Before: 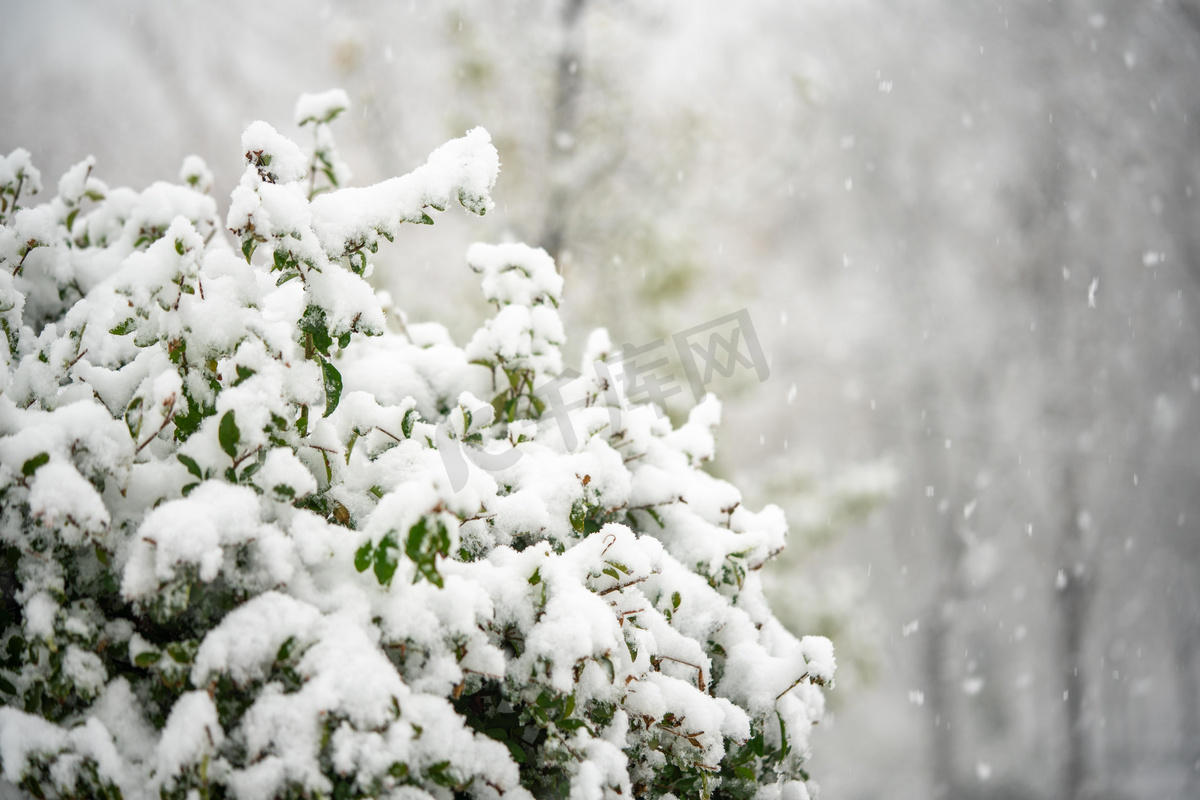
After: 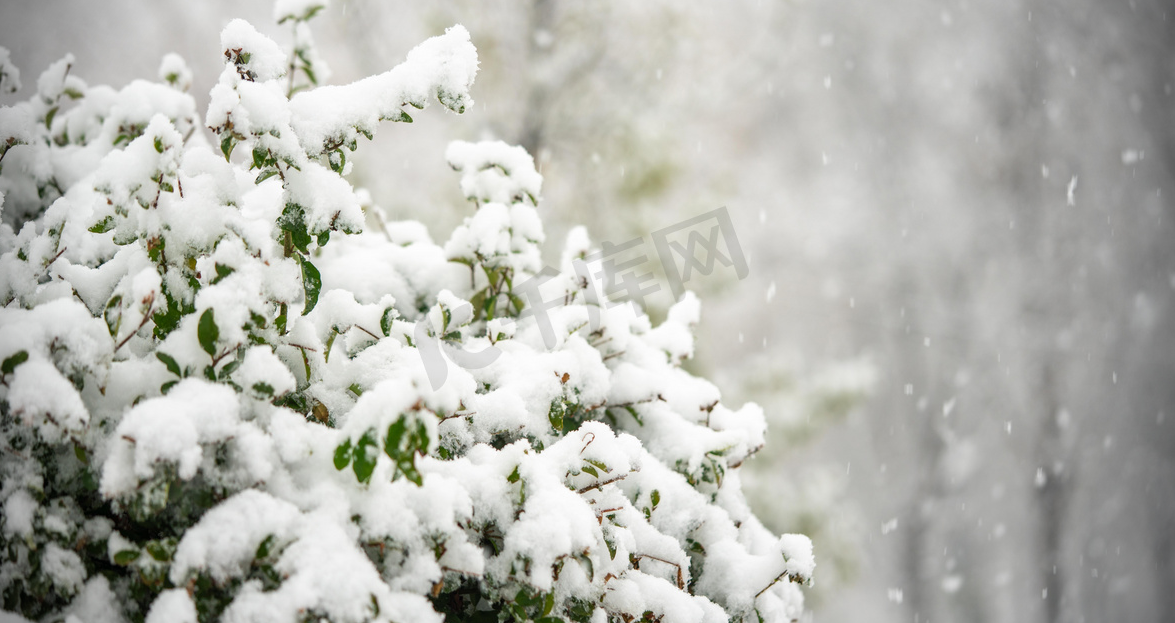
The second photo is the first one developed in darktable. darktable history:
crop and rotate: left 1.814%, top 12.818%, right 0.25%, bottom 9.225%
vignetting: fall-off start 88.03%, fall-off radius 24.9%
